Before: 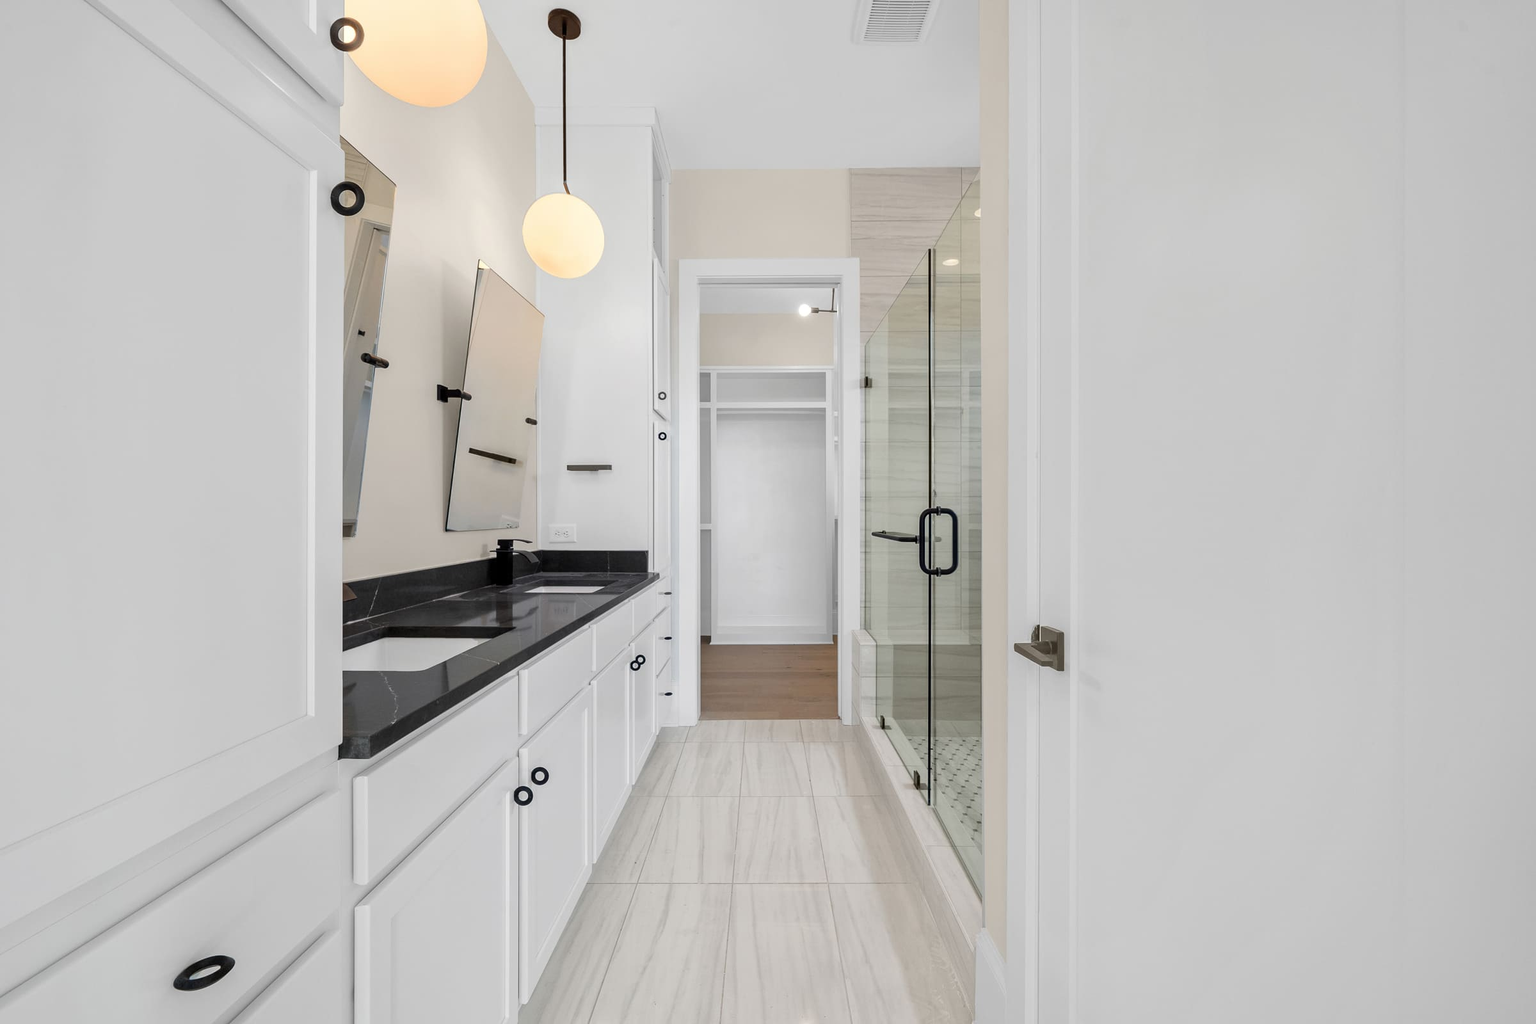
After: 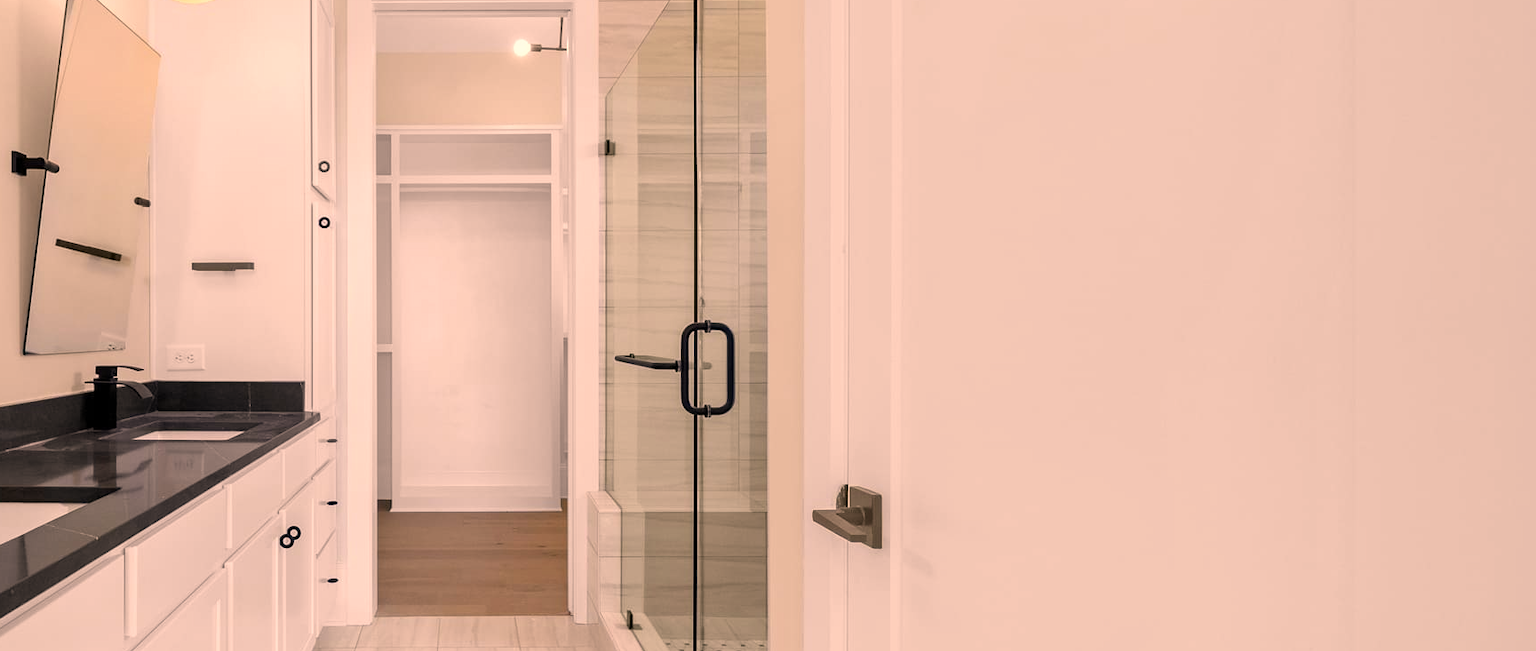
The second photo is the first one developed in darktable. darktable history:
color correction: highlights a* 17.59, highlights b* 18.67
exposure: exposure 0.127 EV, compensate exposure bias true, compensate highlight preservation false
crop and rotate: left 27.95%, top 26.991%, bottom 27.187%
